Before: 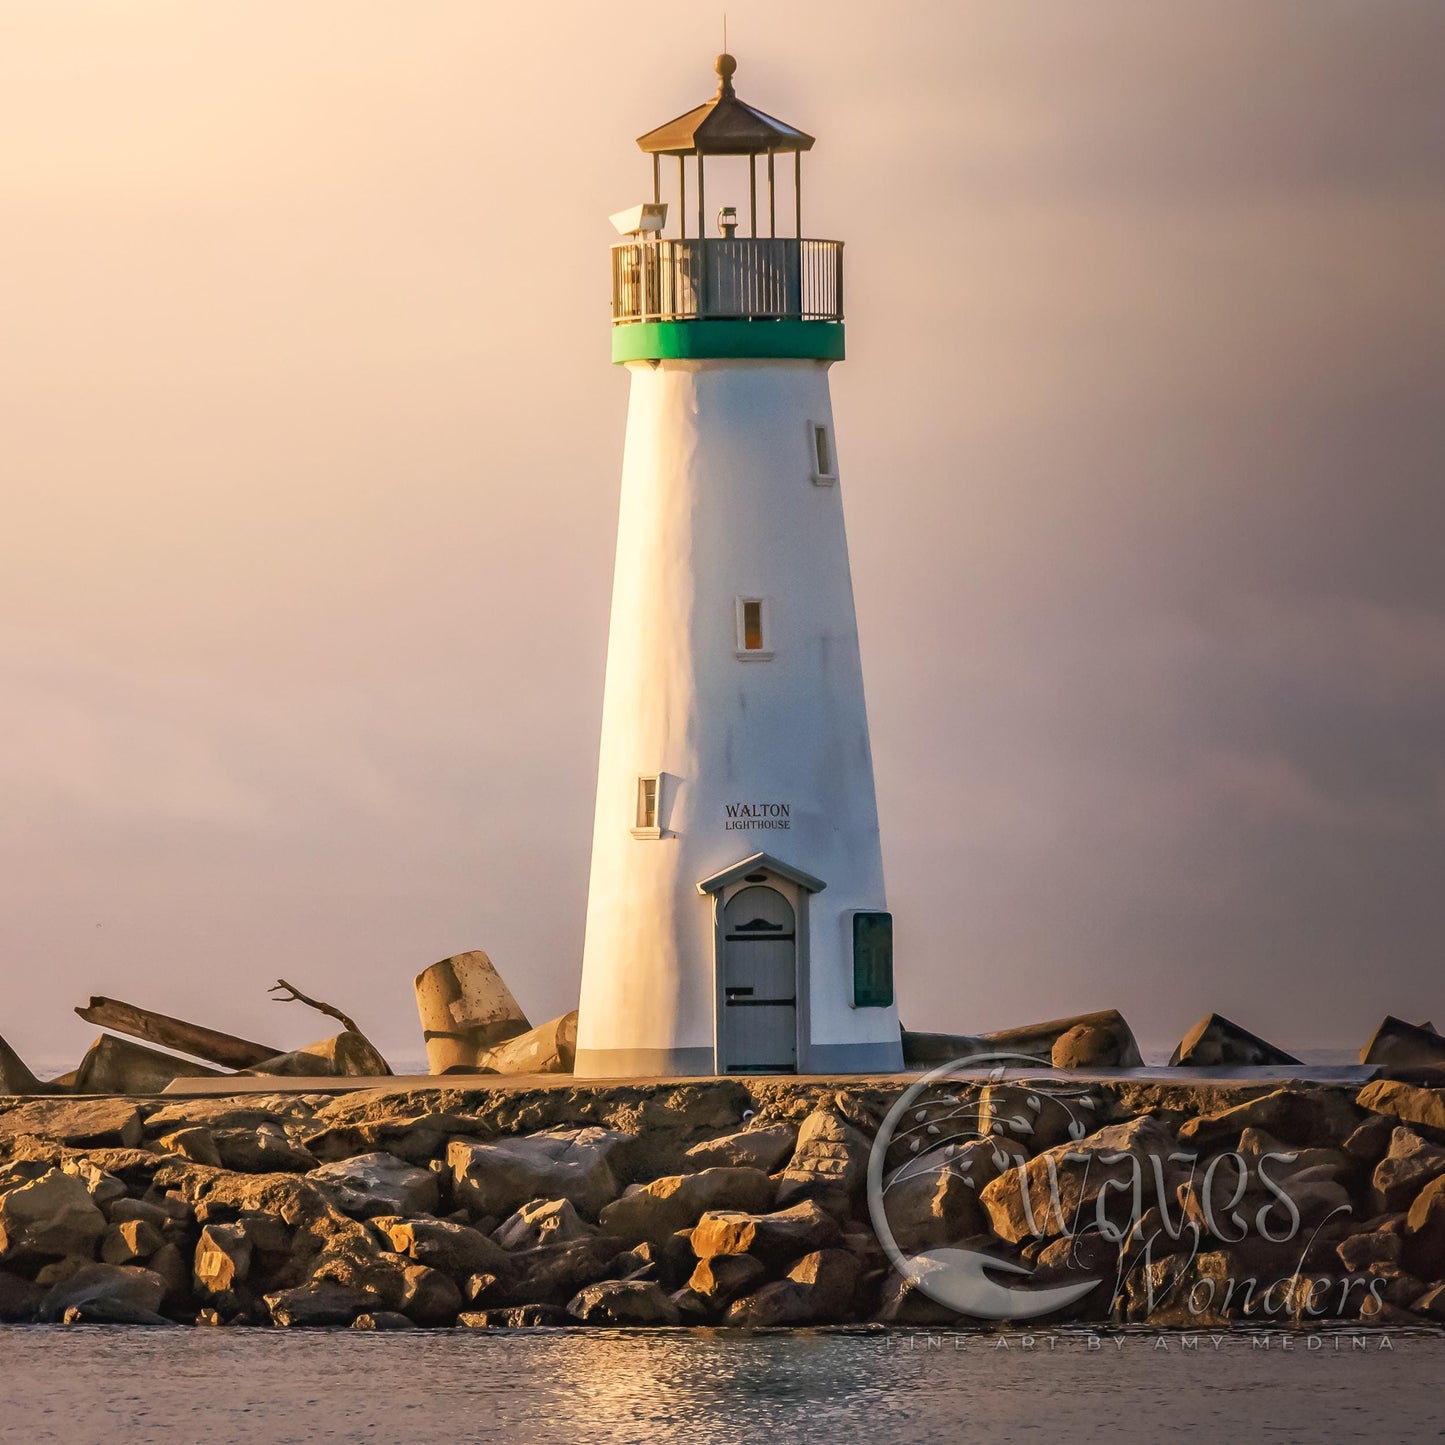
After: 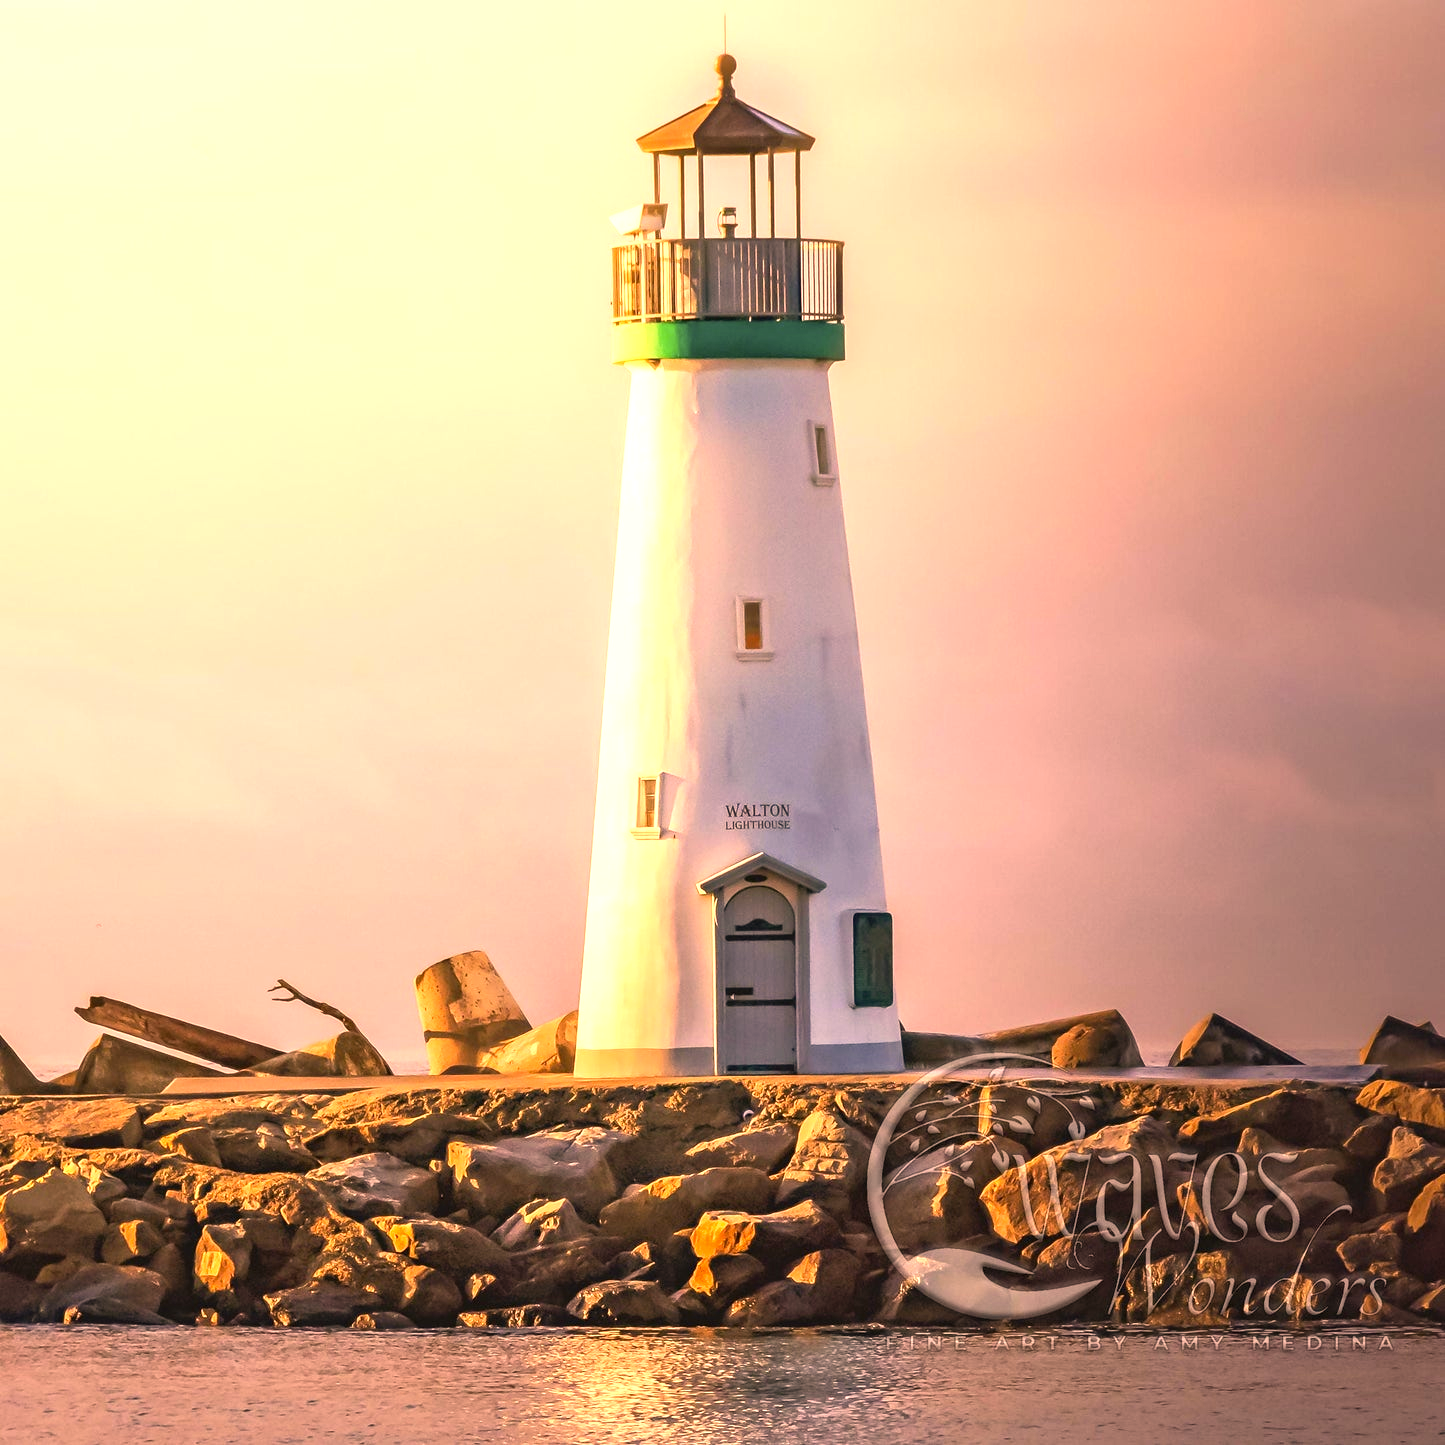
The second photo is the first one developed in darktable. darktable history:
color correction: highlights a* 20.97, highlights b* 19.42
exposure: black level correction 0, exposure 0.951 EV, compensate highlight preservation false
